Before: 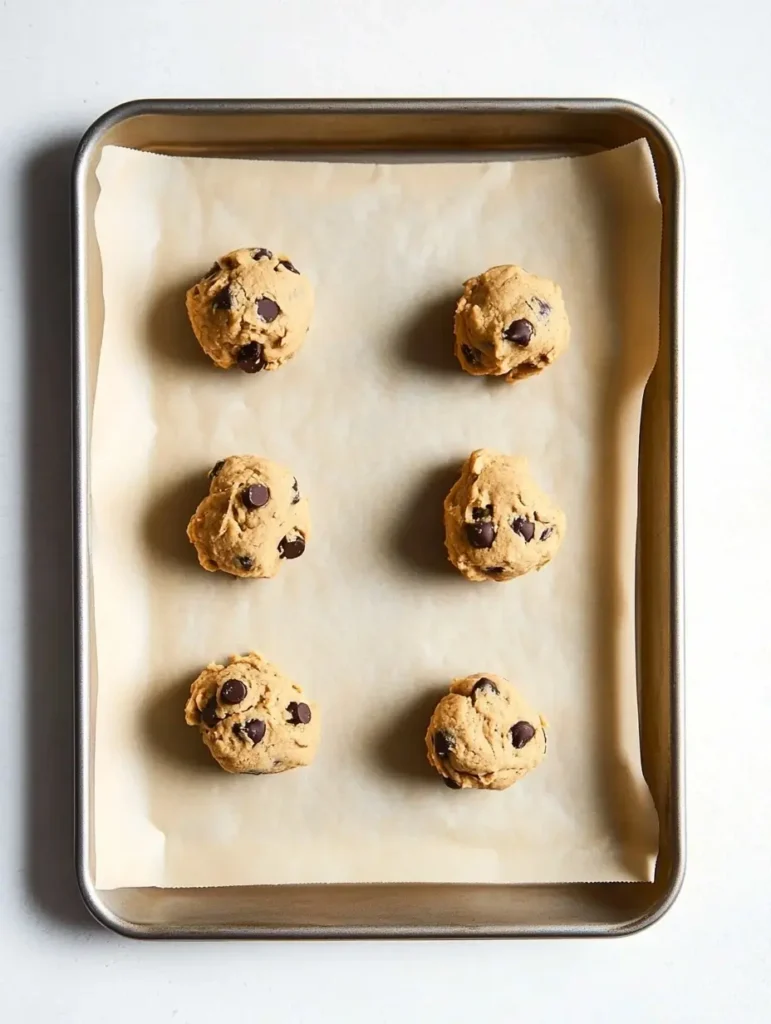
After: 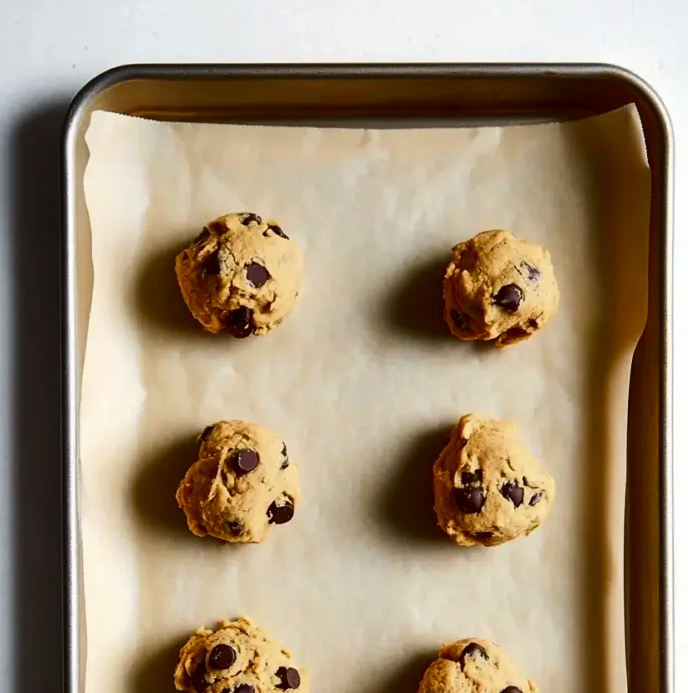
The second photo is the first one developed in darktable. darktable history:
crop: left 1.509%, top 3.452%, right 7.696%, bottom 28.452%
contrast brightness saturation: brightness -0.25, saturation 0.2
